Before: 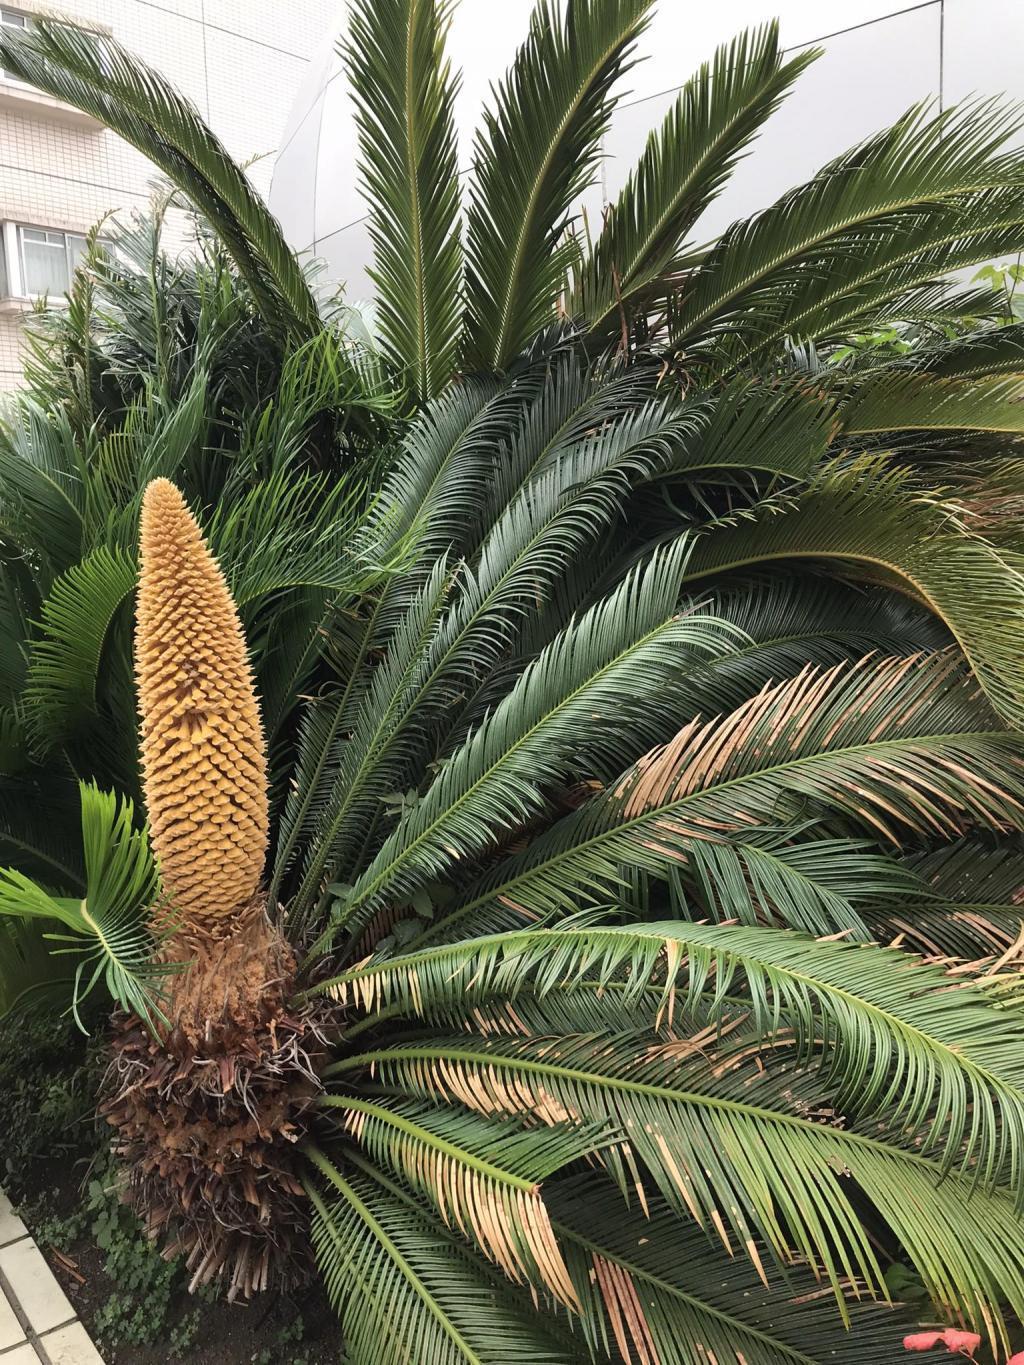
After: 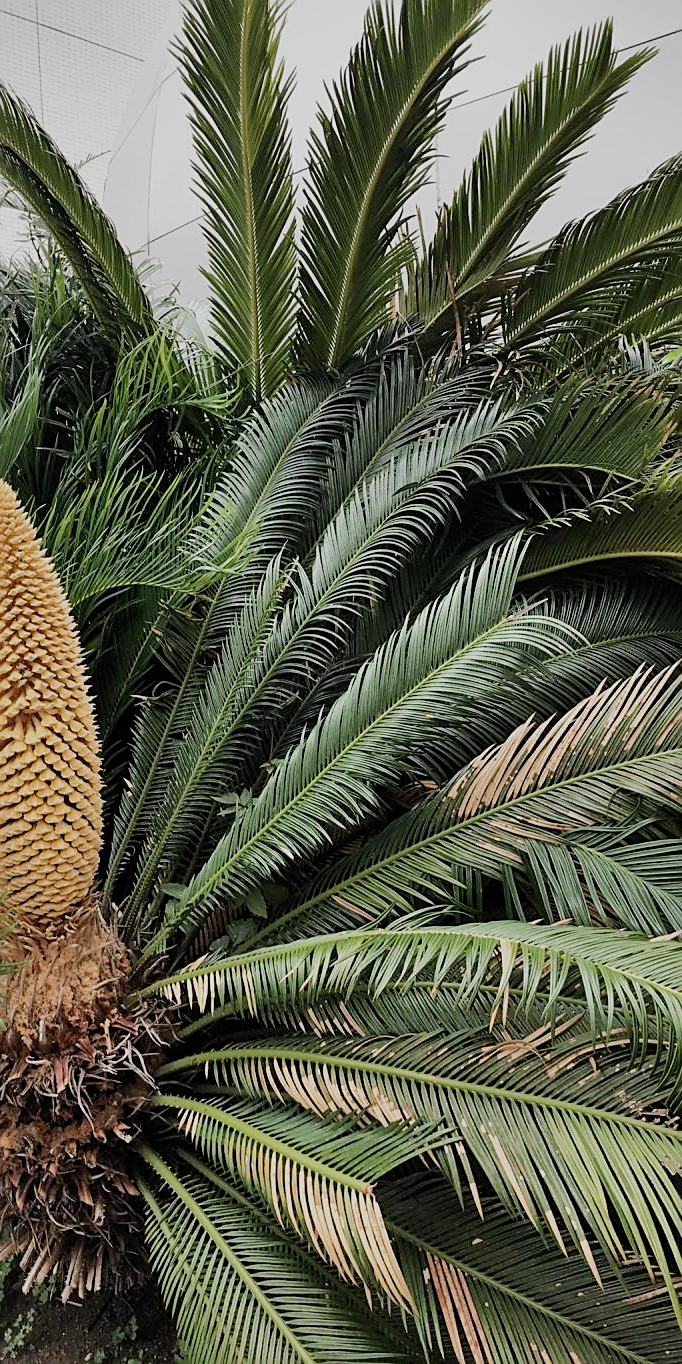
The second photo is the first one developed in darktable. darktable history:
shadows and highlights: radius 101.85, shadows 50.51, highlights -64.69, soften with gaussian
crop and rotate: left 16.242%, right 17.127%
sharpen: on, module defaults
filmic rgb: black relative exposure -7.65 EV, white relative exposure 4.56 EV, threshold -0.293 EV, transition 3.19 EV, structure ↔ texture 99.45%, hardness 3.61, preserve chrominance no, color science v4 (2020), contrast in shadows soft, enable highlight reconstruction true
